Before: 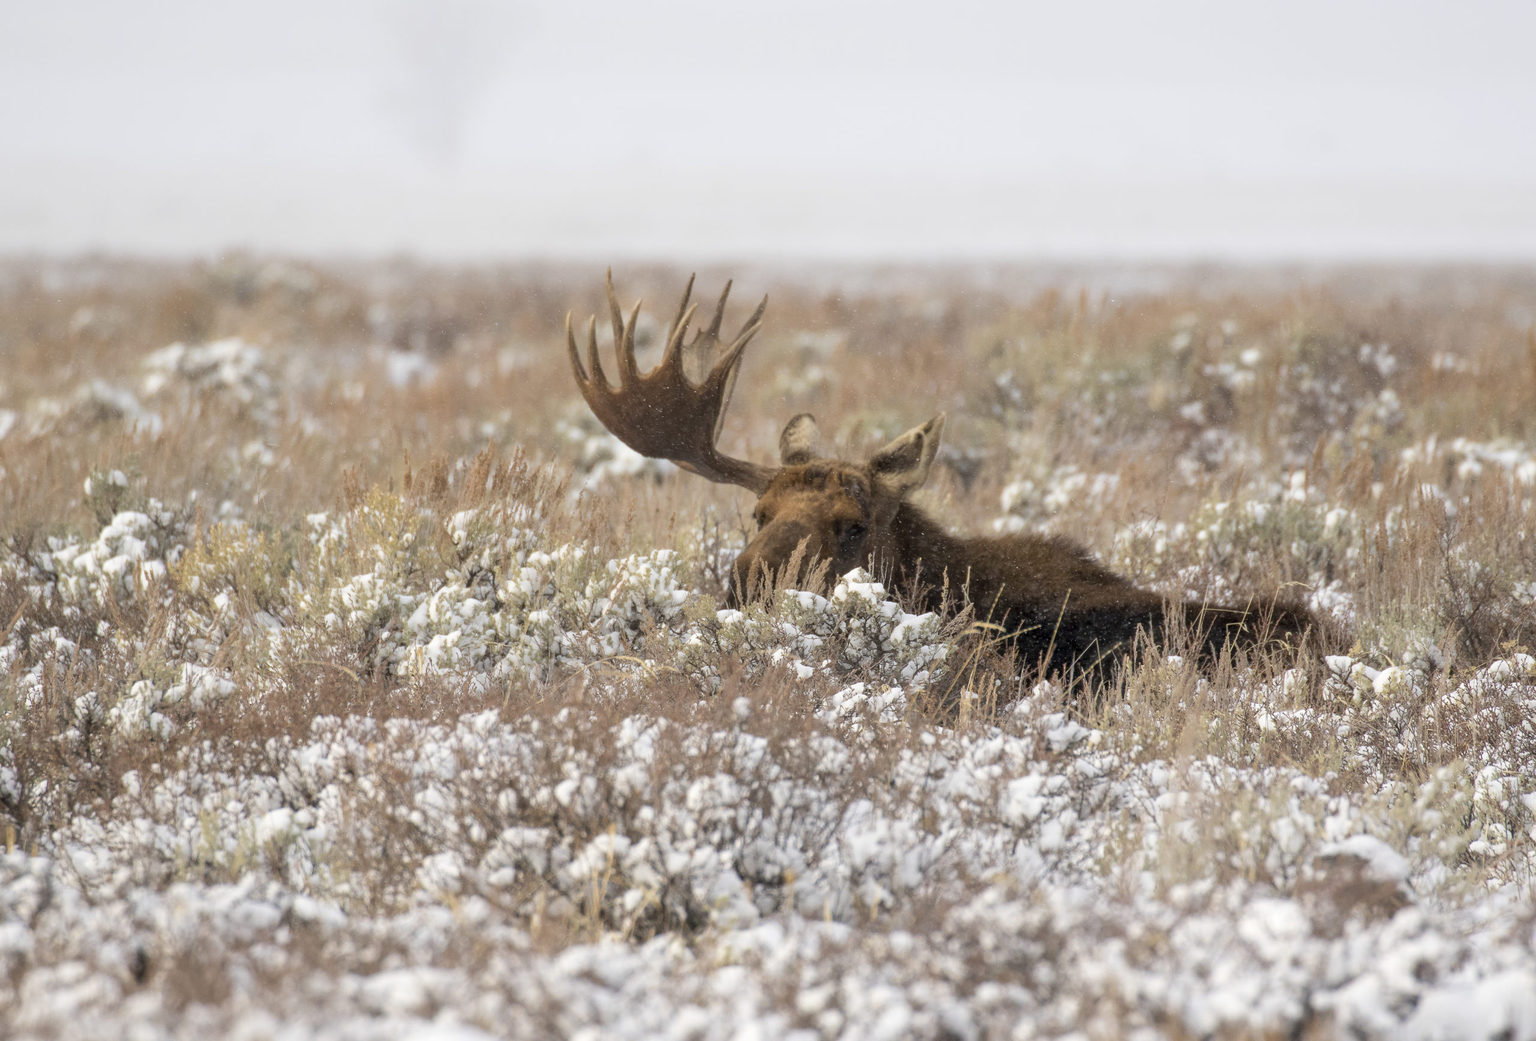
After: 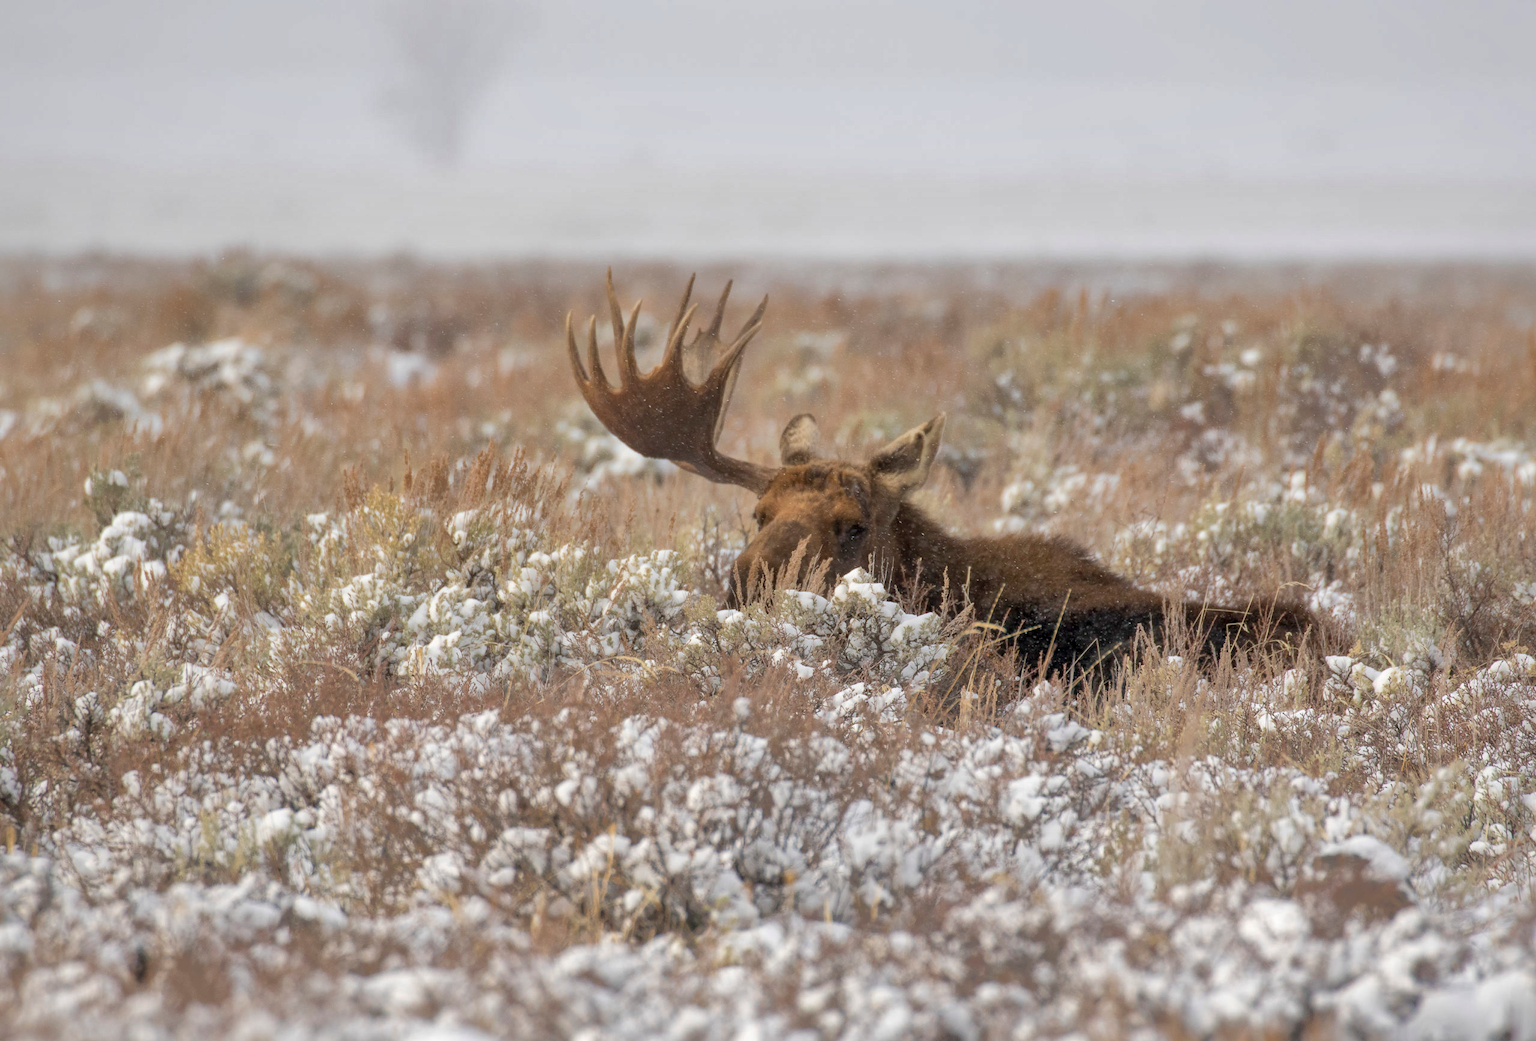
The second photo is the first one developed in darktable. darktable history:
shadows and highlights: highlights -59.96
